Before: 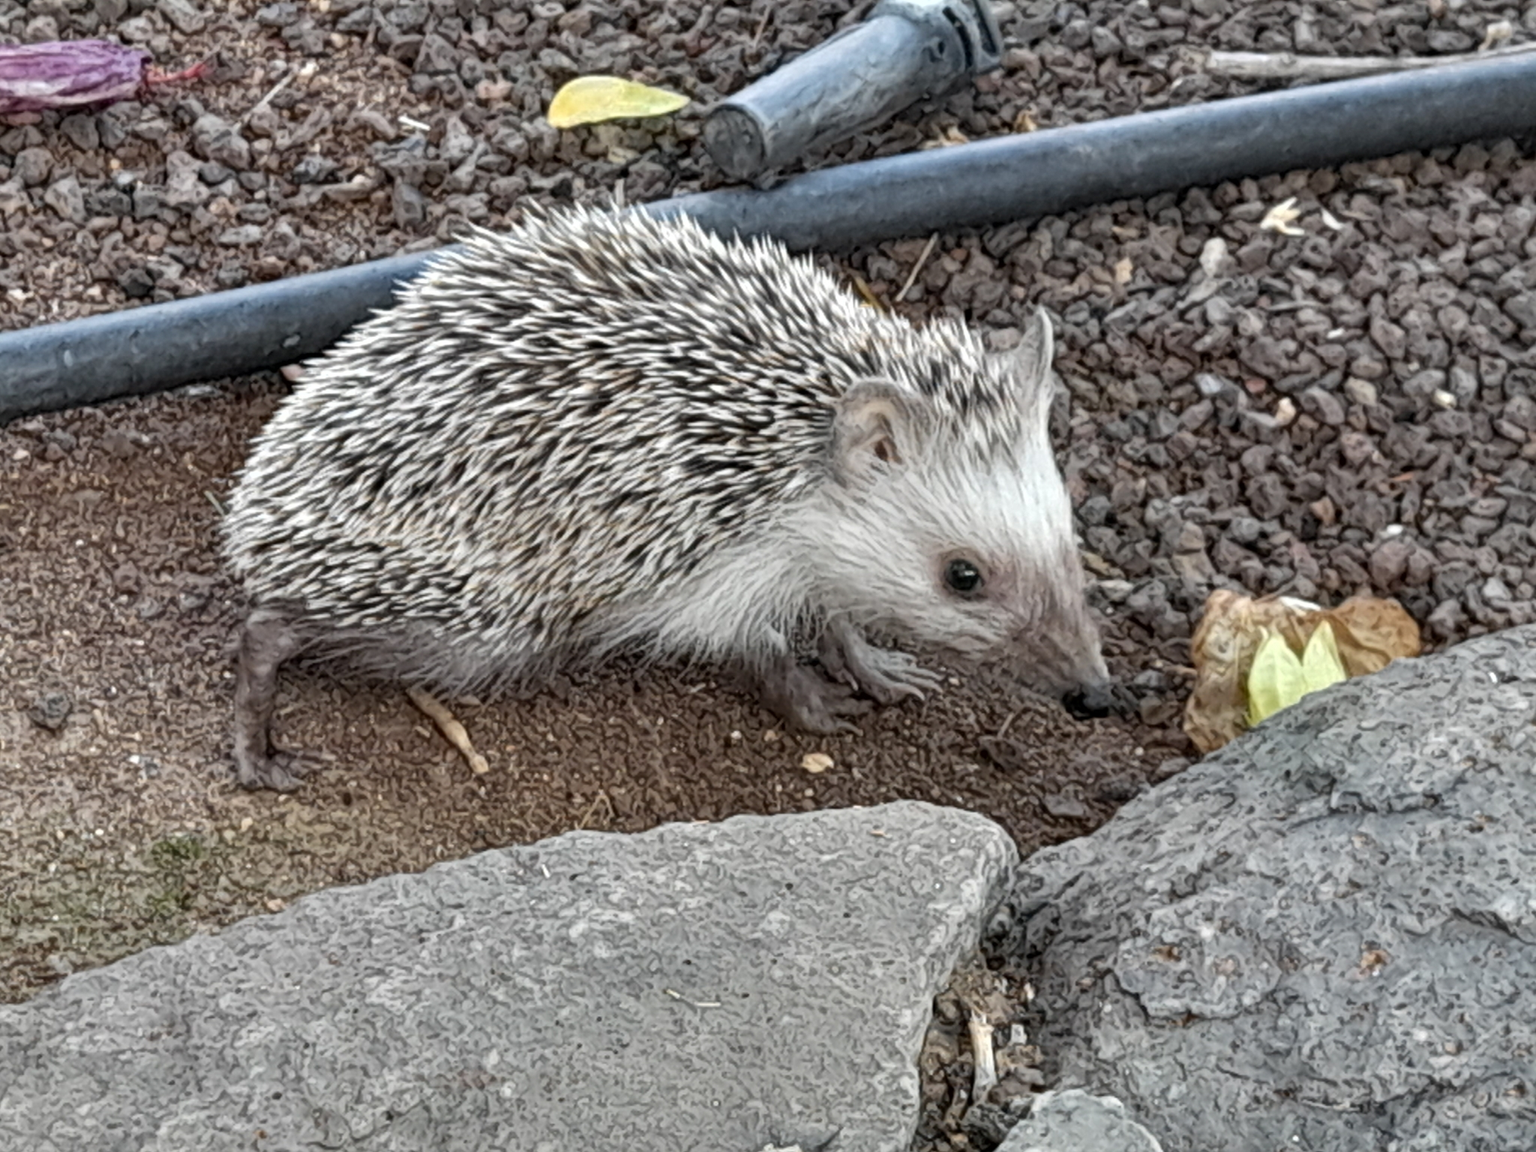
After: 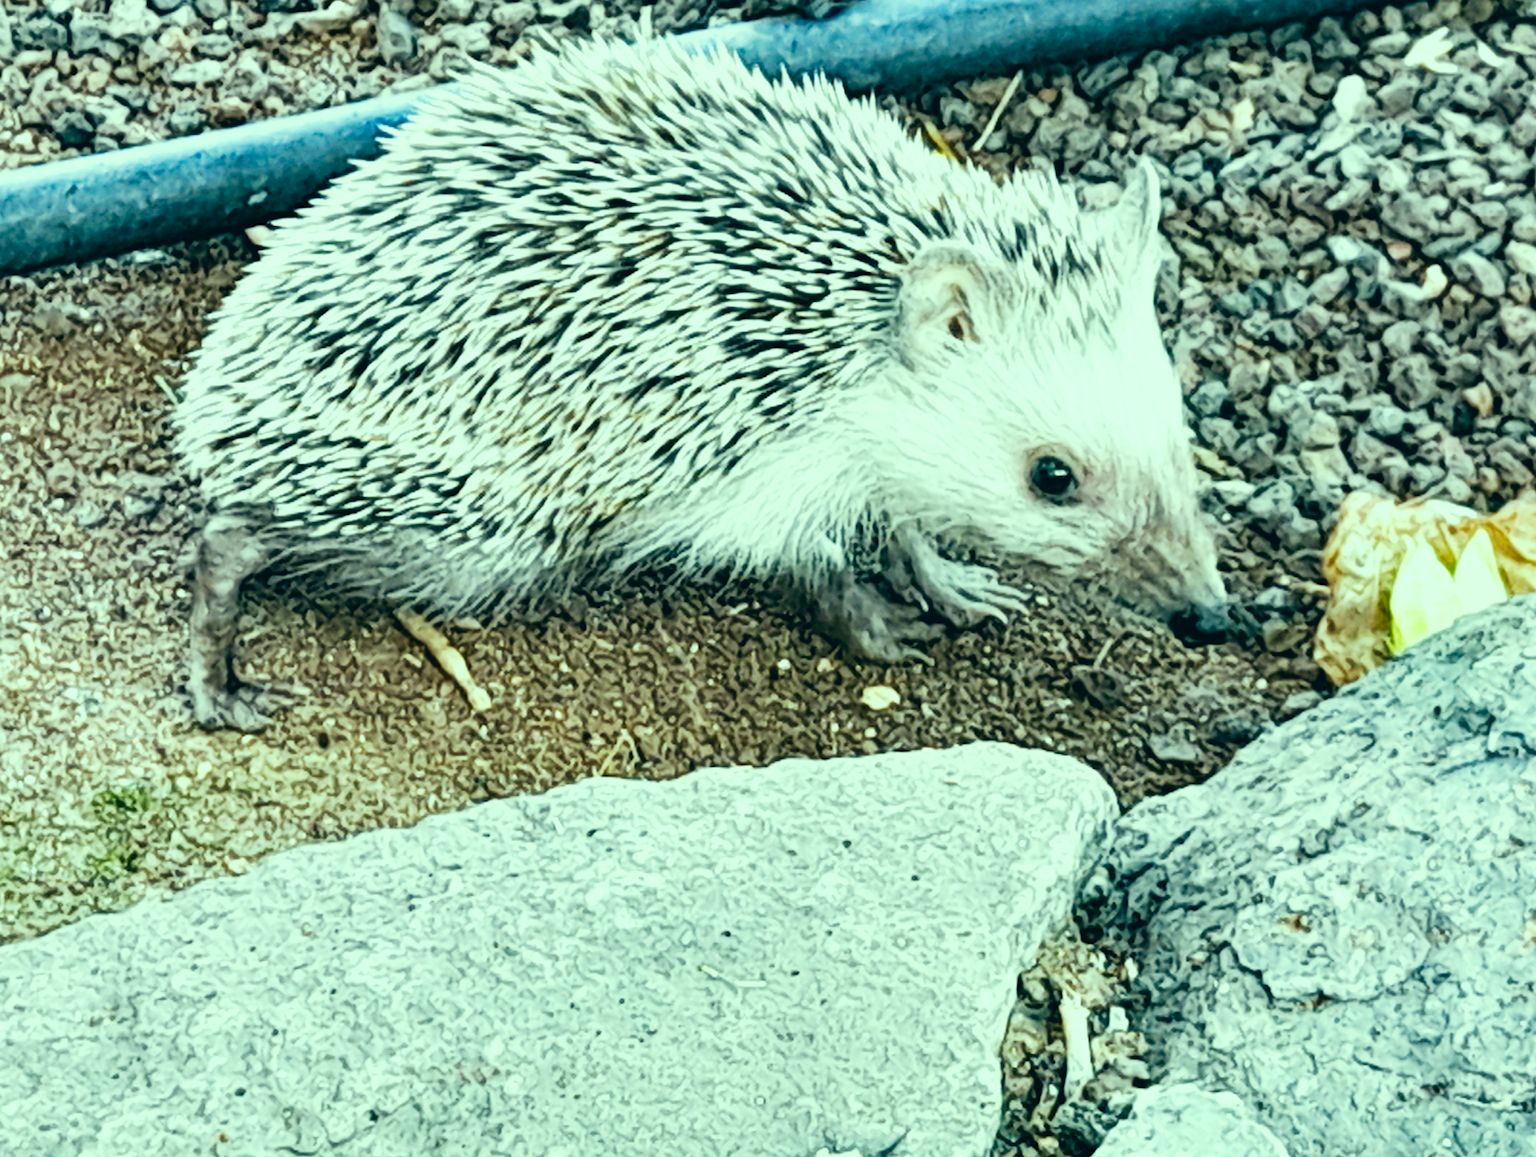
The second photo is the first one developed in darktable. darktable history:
color correction: highlights a* -20.04, highlights b* 9.8, shadows a* -20.54, shadows b* -10.49
crop and rotate: left 4.843%, top 15.152%, right 10.687%
color balance rgb: linear chroma grading › shadows 18.975%, linear chroma grading › highlights 2.41%, linear chroma grading › mid-tones 10.306%, perceptual saturation grading › global saturation 0.585%, saturation formula JzAzBz (2021)
base curve: curves: ch0 [(0, 0) (0.007, 0.004) (0.027, 0.03) (0.046, 0.07) (0.207, 0.54) (0.442, 0.872) (0.673, 0.972) (1, 1)], preserve colors none
